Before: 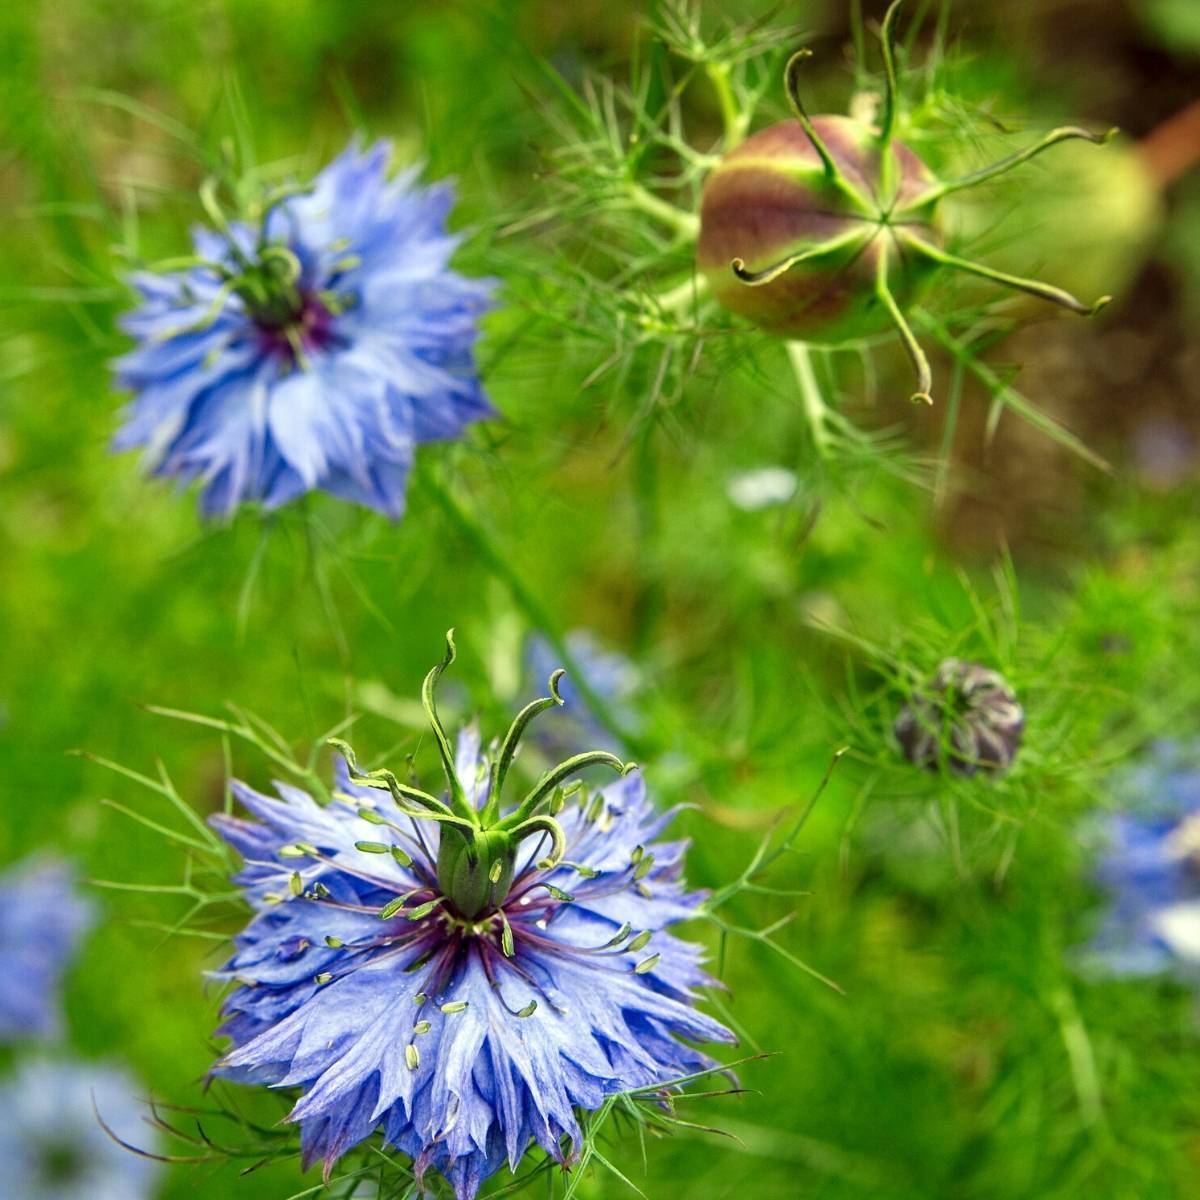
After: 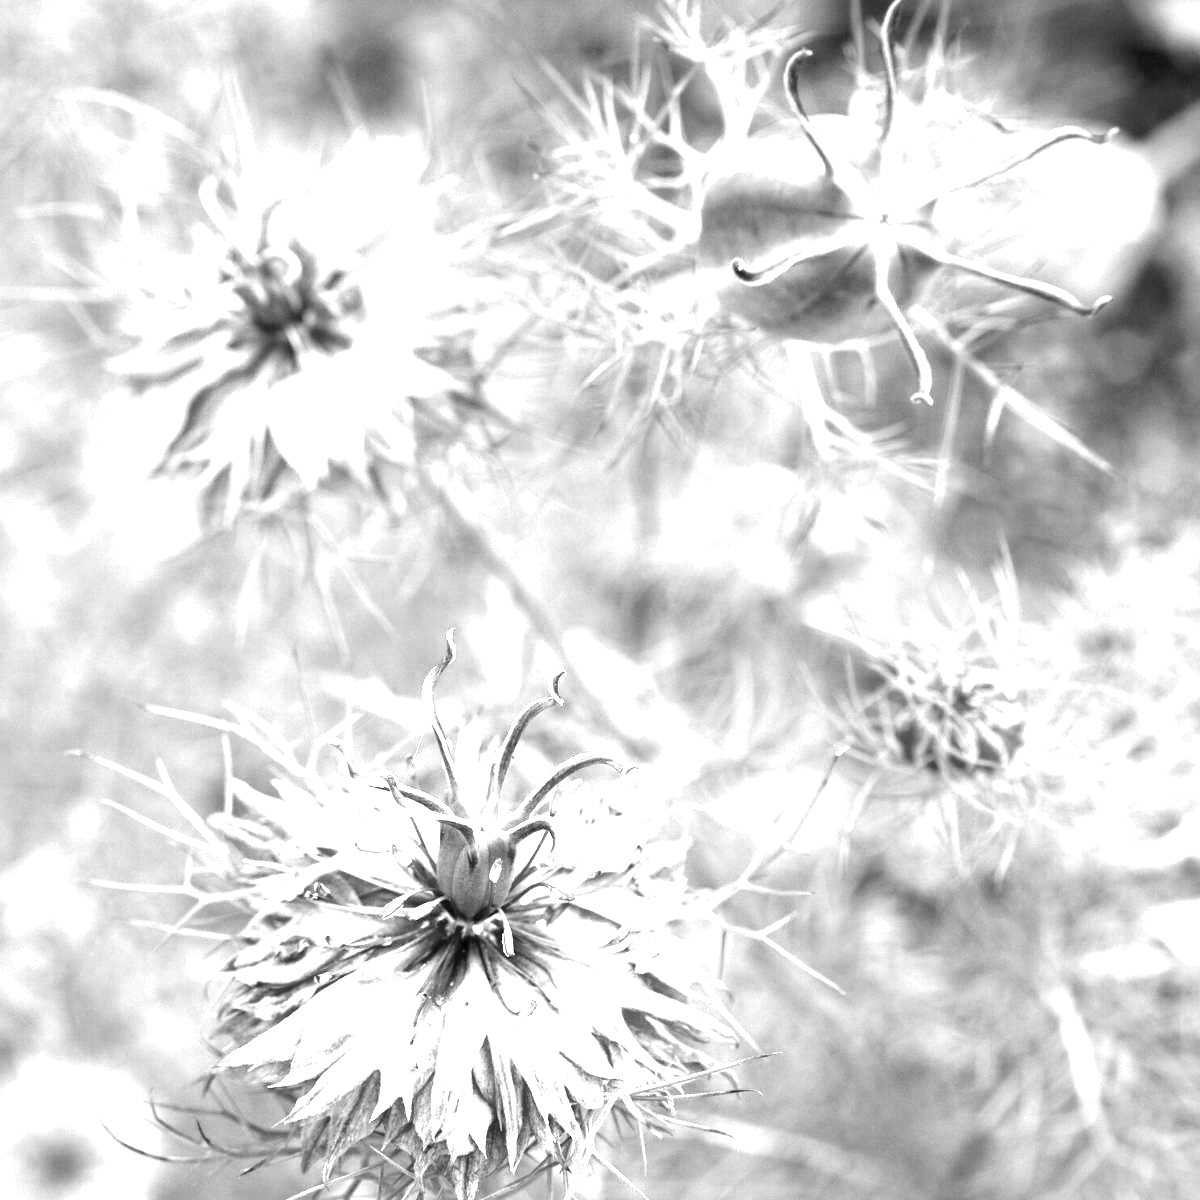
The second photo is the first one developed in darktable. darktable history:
monochrome: on, module defaults
exposure: exposure 2.04 EV, compensate highlight preservation false
